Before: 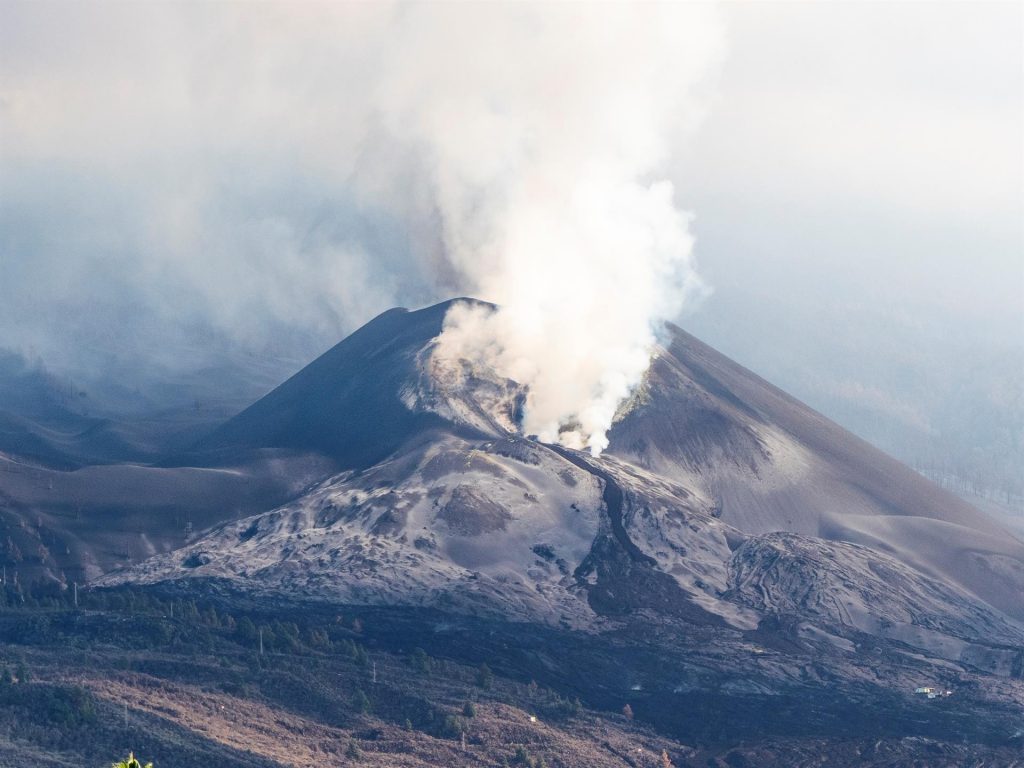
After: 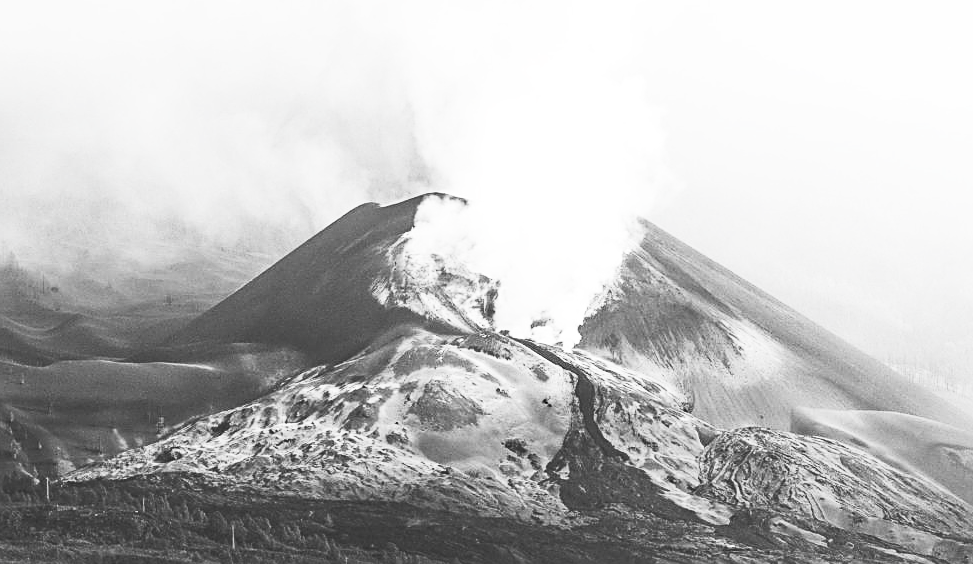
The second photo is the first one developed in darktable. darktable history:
crop and rotate: left 2.817%, top 13.785%, right 2.092%, bottom 12.681%
sharpen: on, module defaults
contrast brightness saturation: contrast 0.515, brightness 0.453, saturation -0.997
exposure: black level correction -0.007, exposure 0.07 EV, compensate highlight preservation false
haze removal: compatibility mode true, adaptive false
